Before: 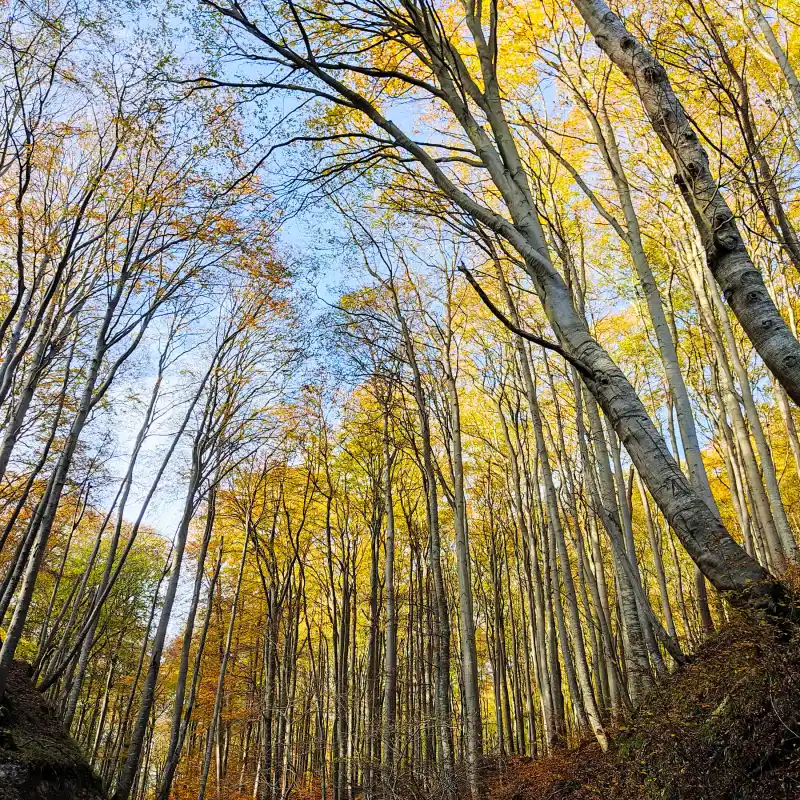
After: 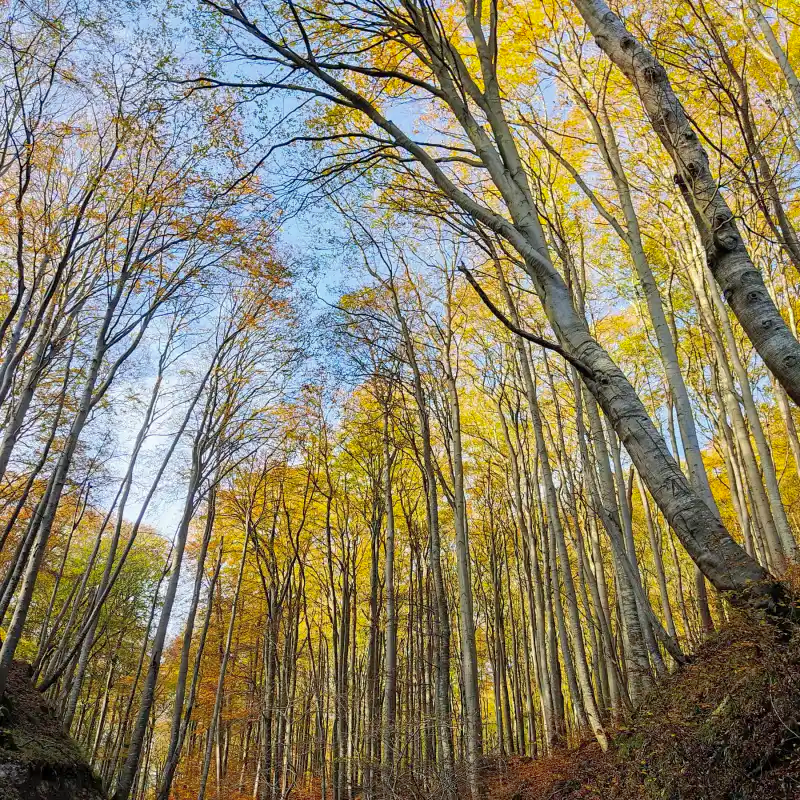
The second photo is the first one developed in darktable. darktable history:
bloom: size 9%, threshold 100%, strength 7%
shadows and highlights: on, module defaults
